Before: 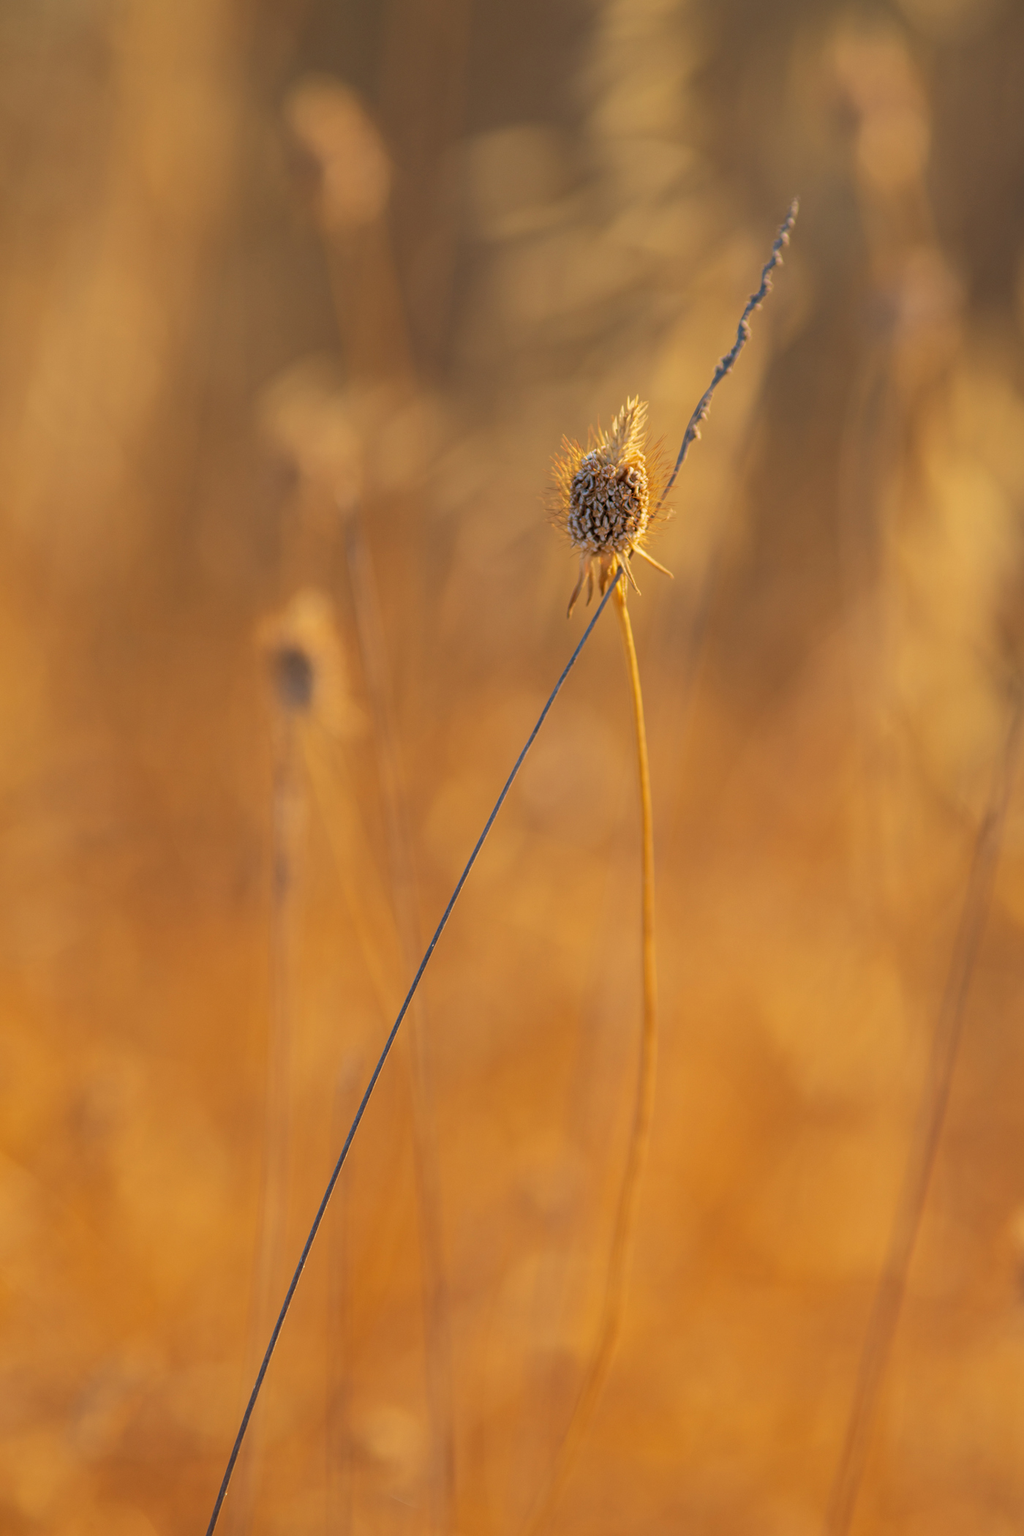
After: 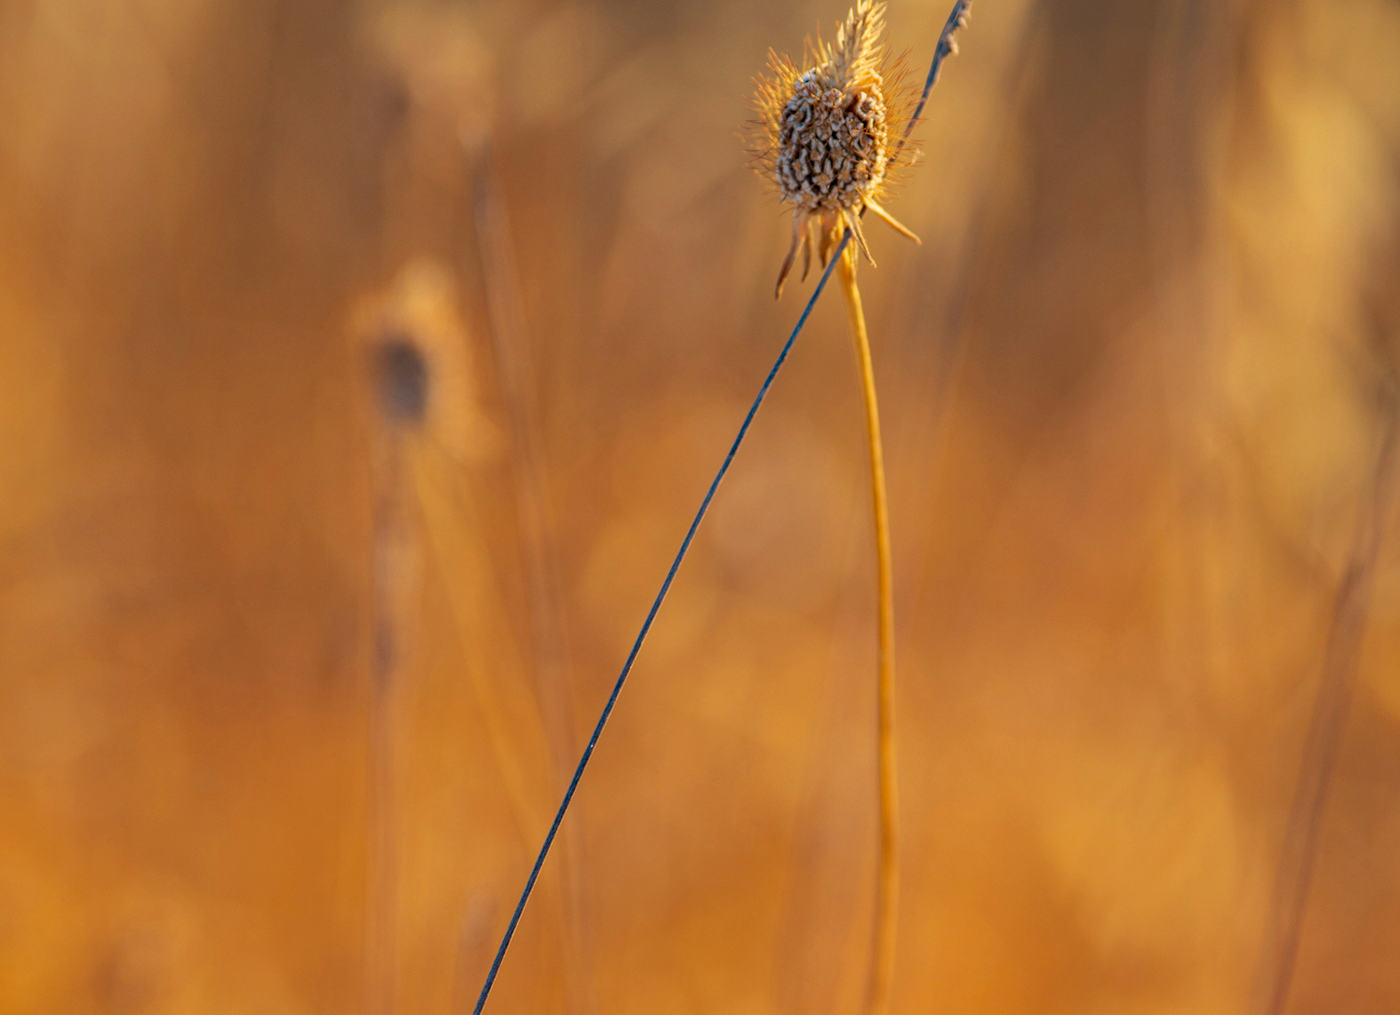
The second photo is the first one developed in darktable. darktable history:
haze removal: strength 0.29, distance 0.25, compatibility mode true, adaptive false
crop and rotate: top 26.056%, bottom 25.543%
